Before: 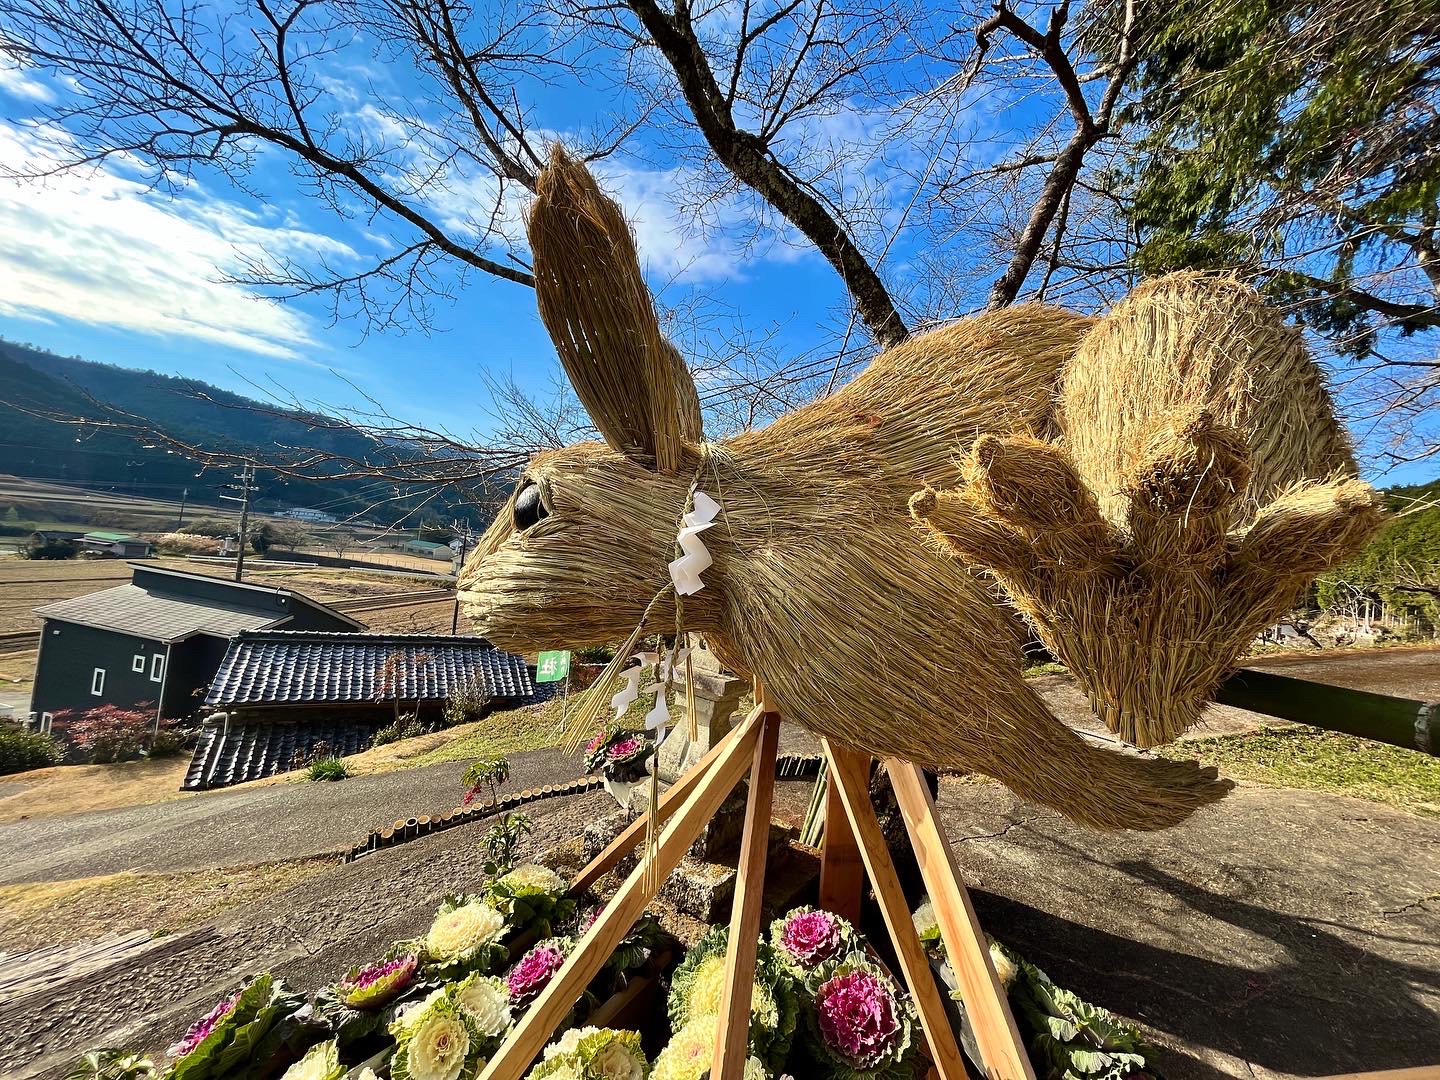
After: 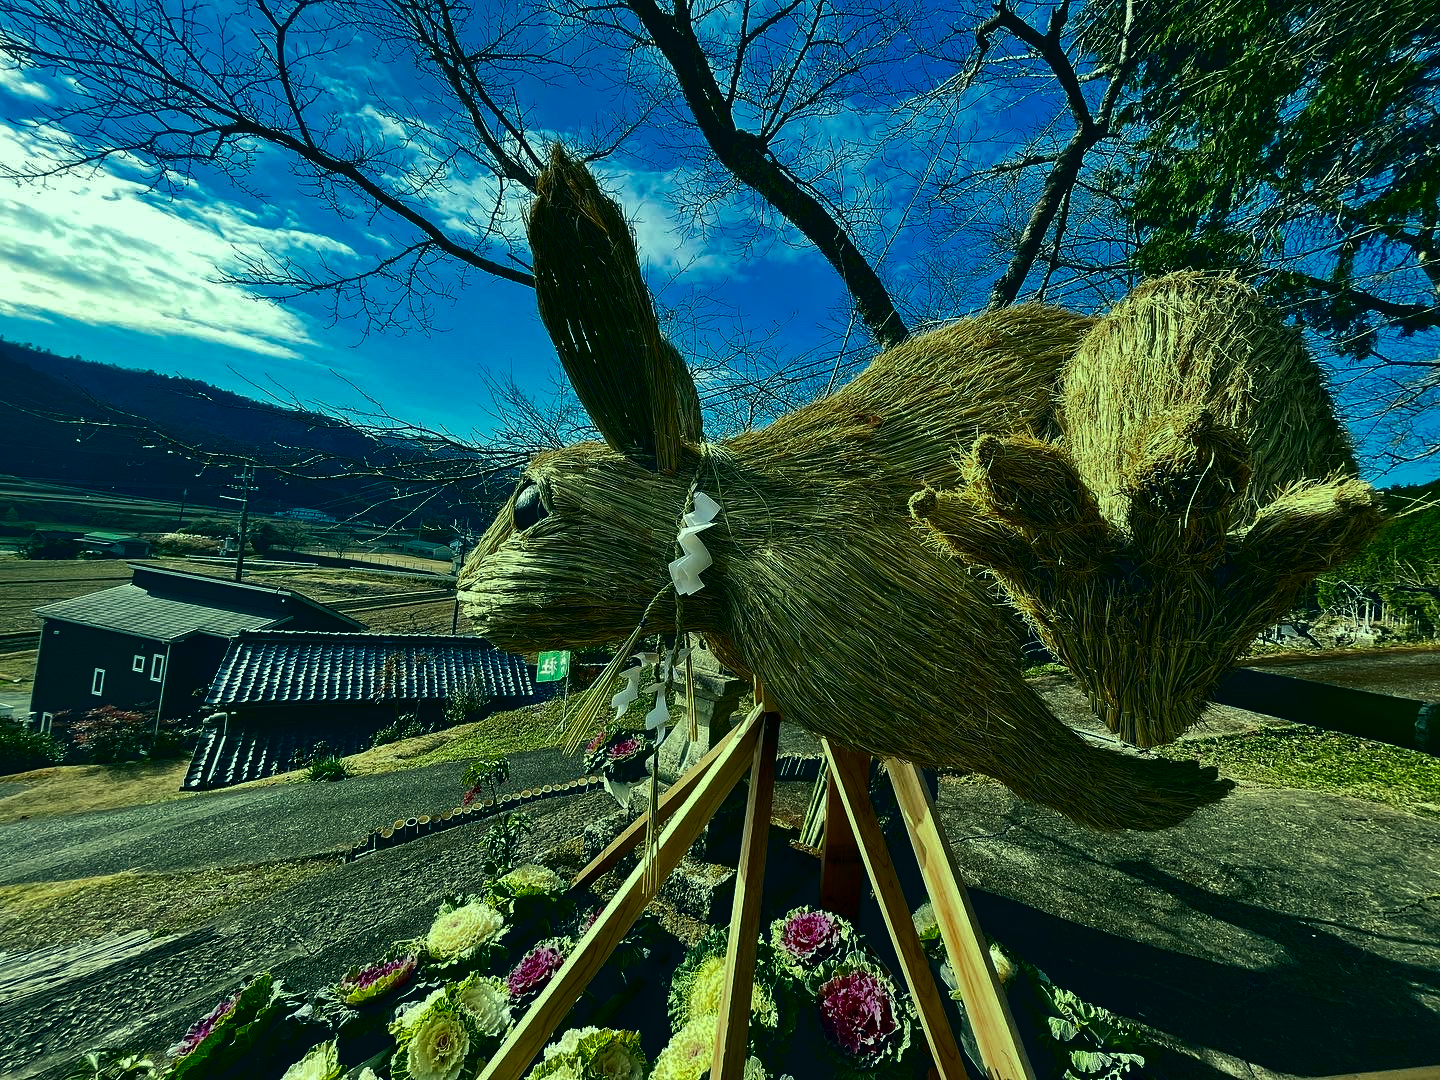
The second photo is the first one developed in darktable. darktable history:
contrast brightness saturation: brightness -0.506
exposure: compensate highlight preservation false
color correction: highlights a* -20.03, highlights b* 9.8, shadows a* -20.43, shadows b* -10.1
shadows and highlights: shadows 10.07, white point adjustment 0.956, highlights -39.11
